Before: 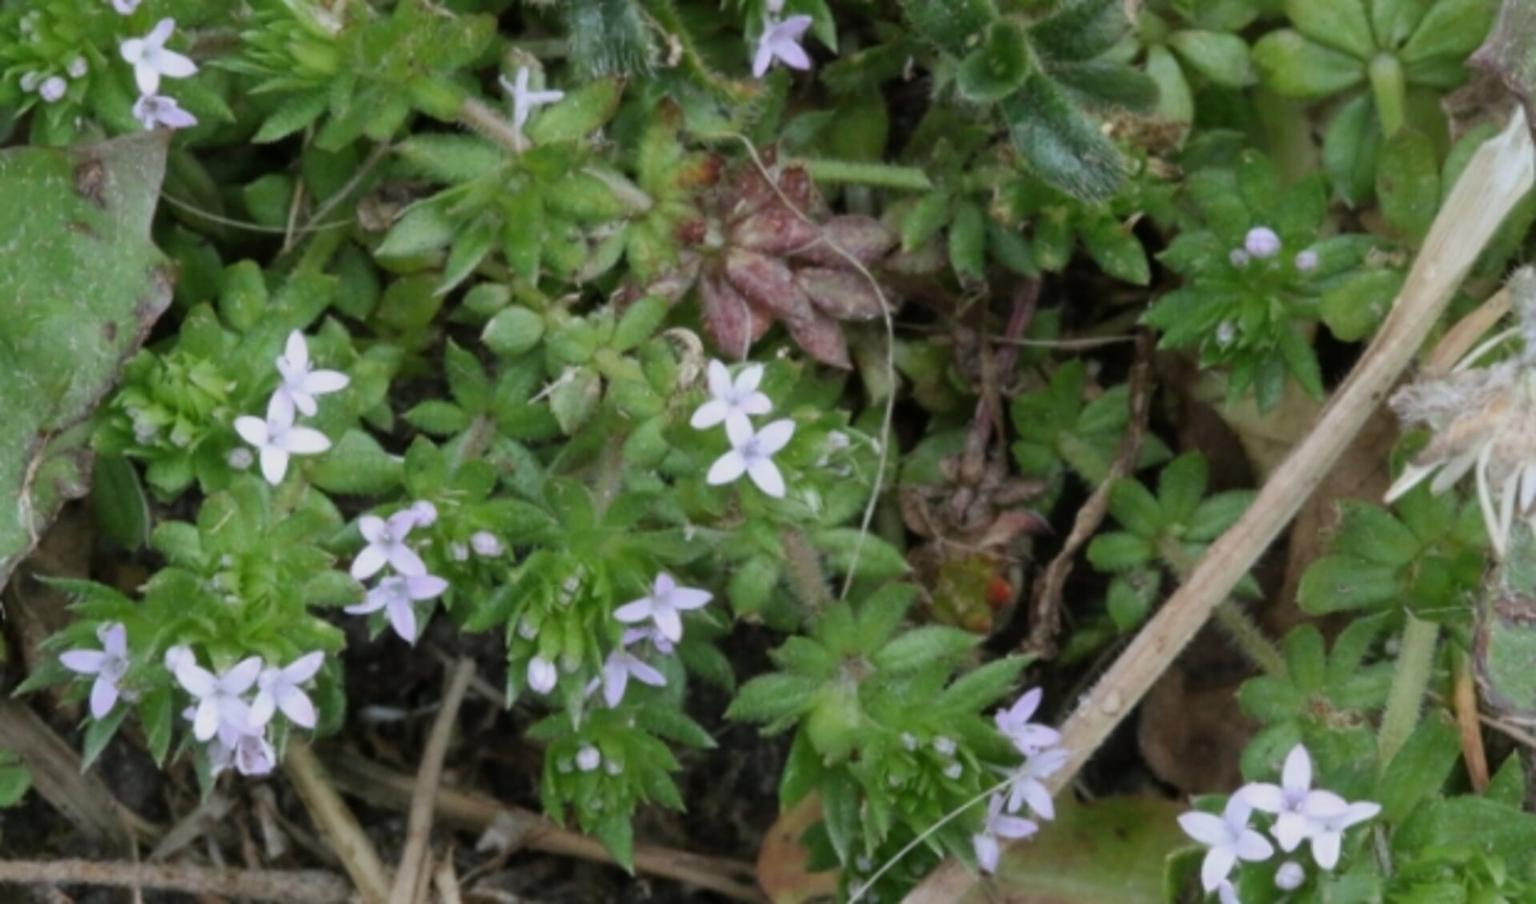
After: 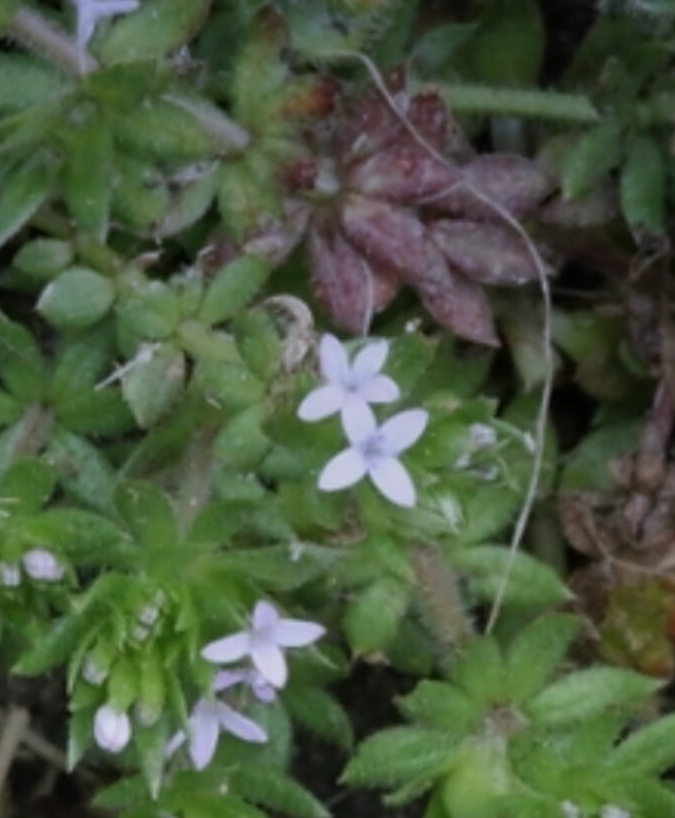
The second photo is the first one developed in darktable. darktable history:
crop and rotate: left 29.476%, top 10.214%, right 35.32%, bottom 17.333%
graduated density: hue 238.83°, saturation 50%
contrast brightness saturation: saturation -0.05
sharpen: on, module defaults
